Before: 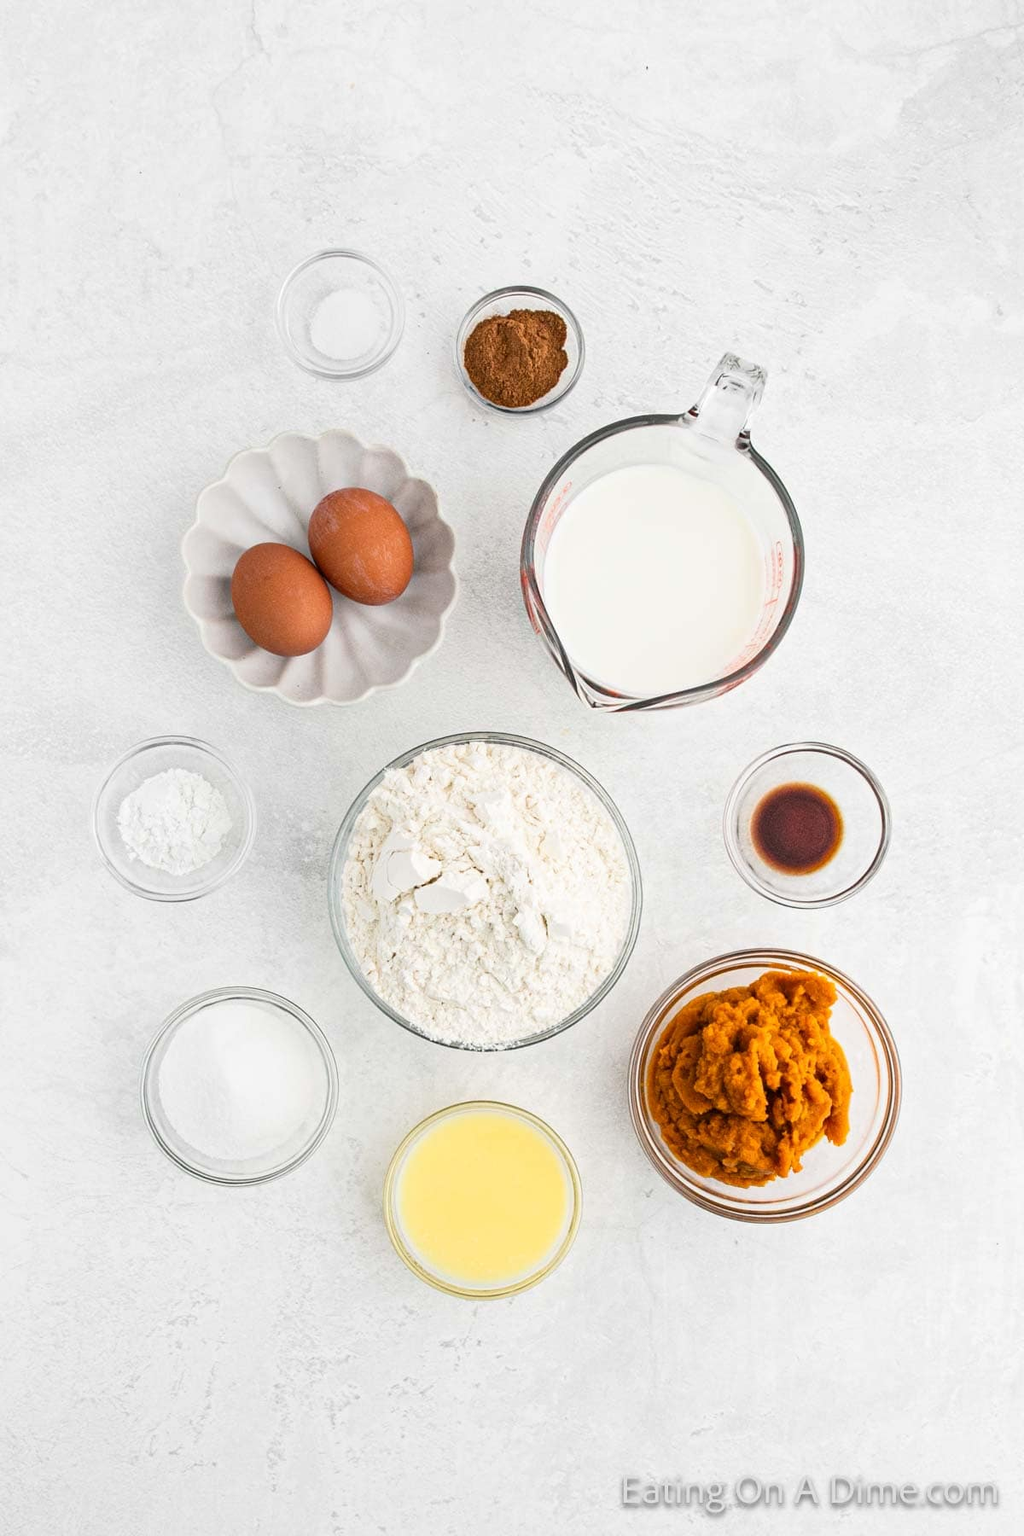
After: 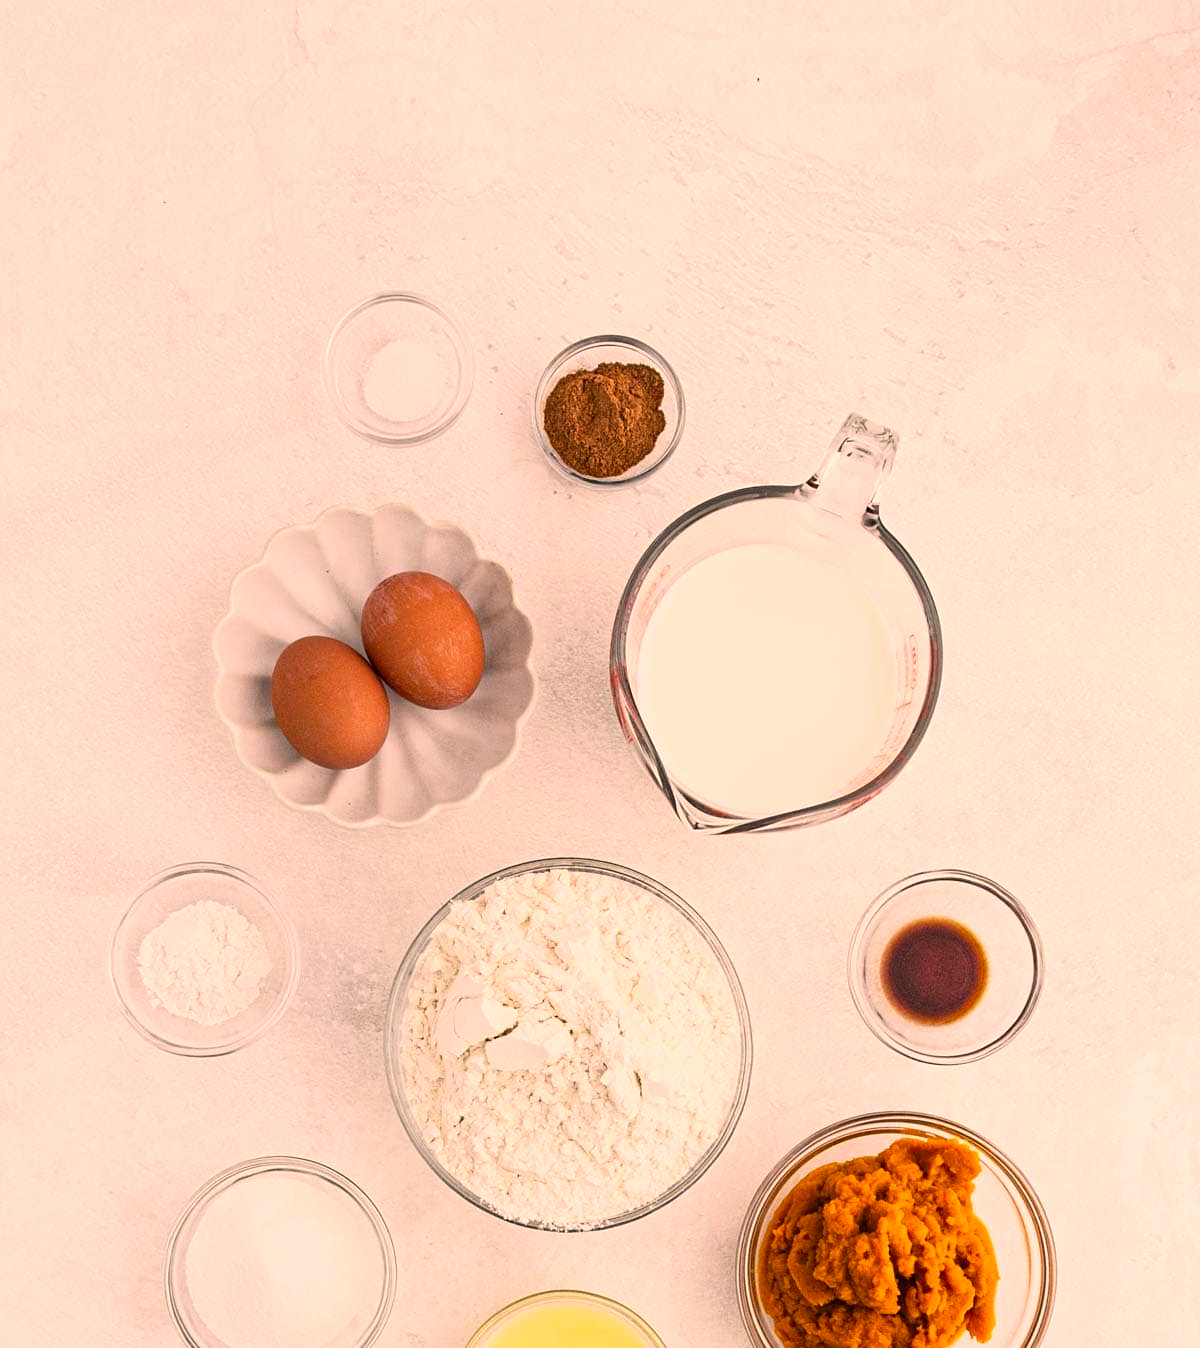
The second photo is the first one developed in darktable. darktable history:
sharpen: amount 0.215
crop: bottom 24.987%
color correction: highlights a* 17.58, highlights b* 18.46
